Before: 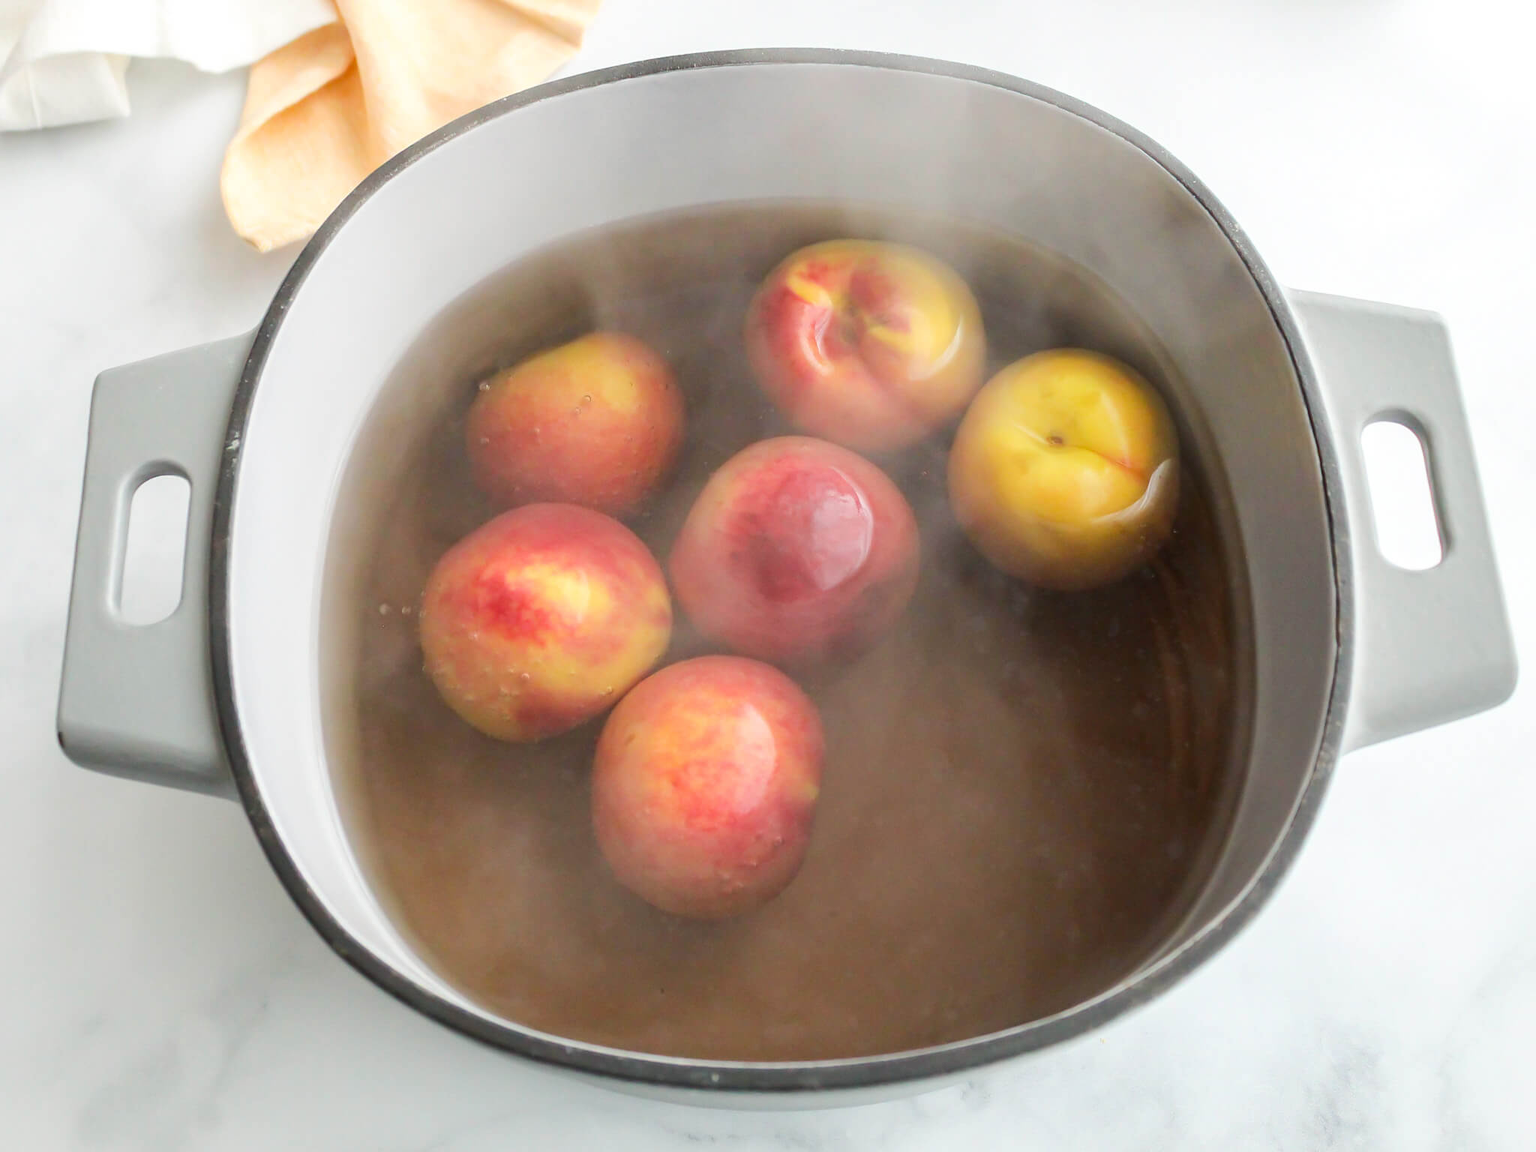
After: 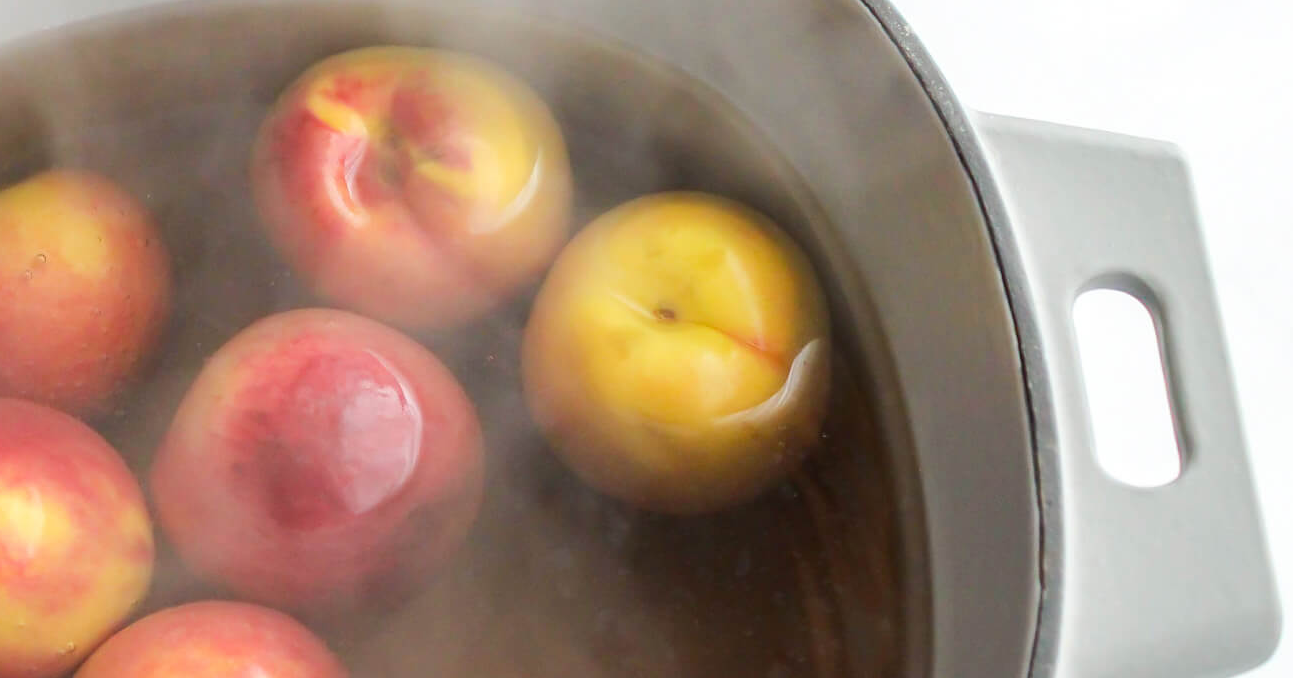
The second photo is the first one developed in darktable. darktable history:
crop: left 36.27%, top 17.817%, right 0.557%, bottom 38.035%
